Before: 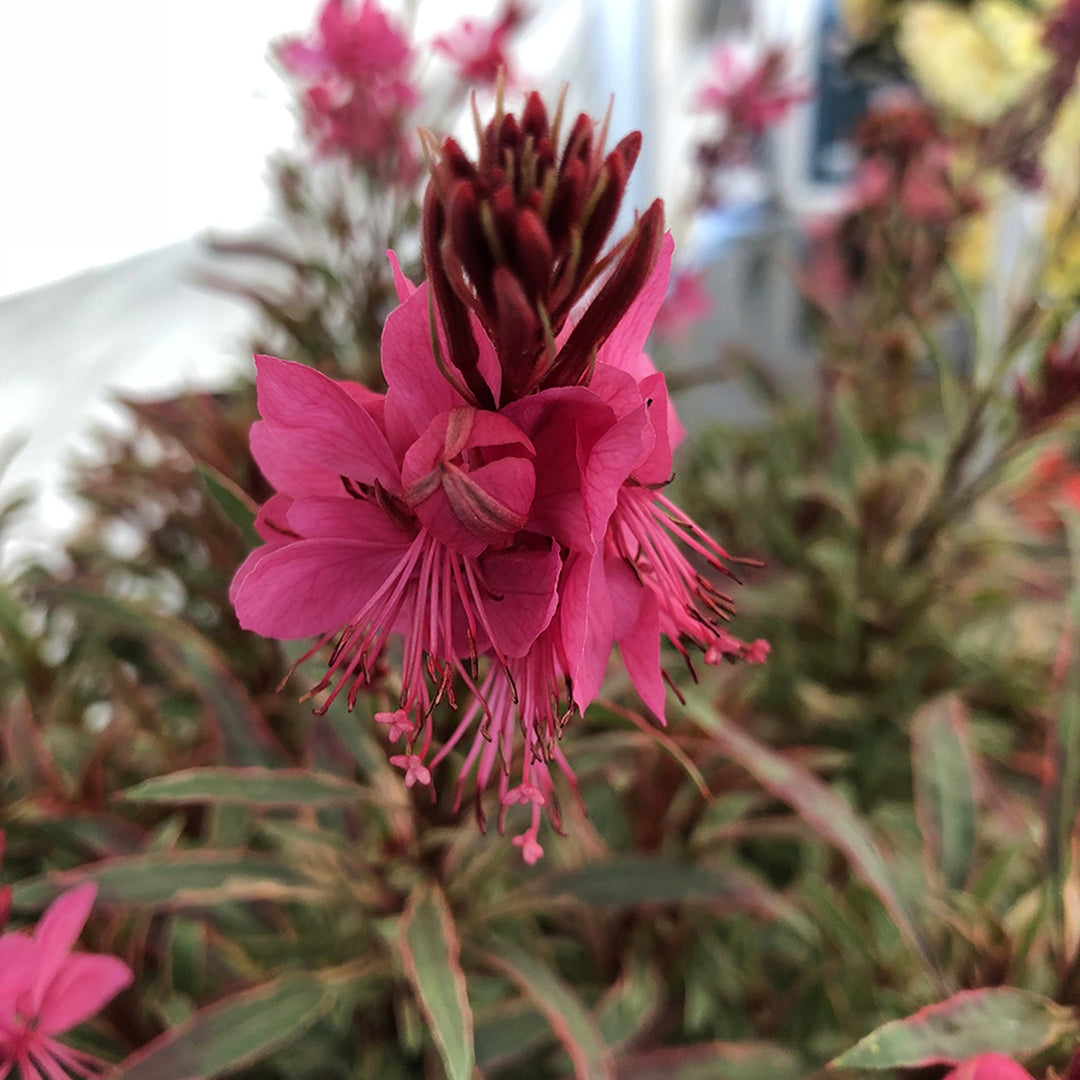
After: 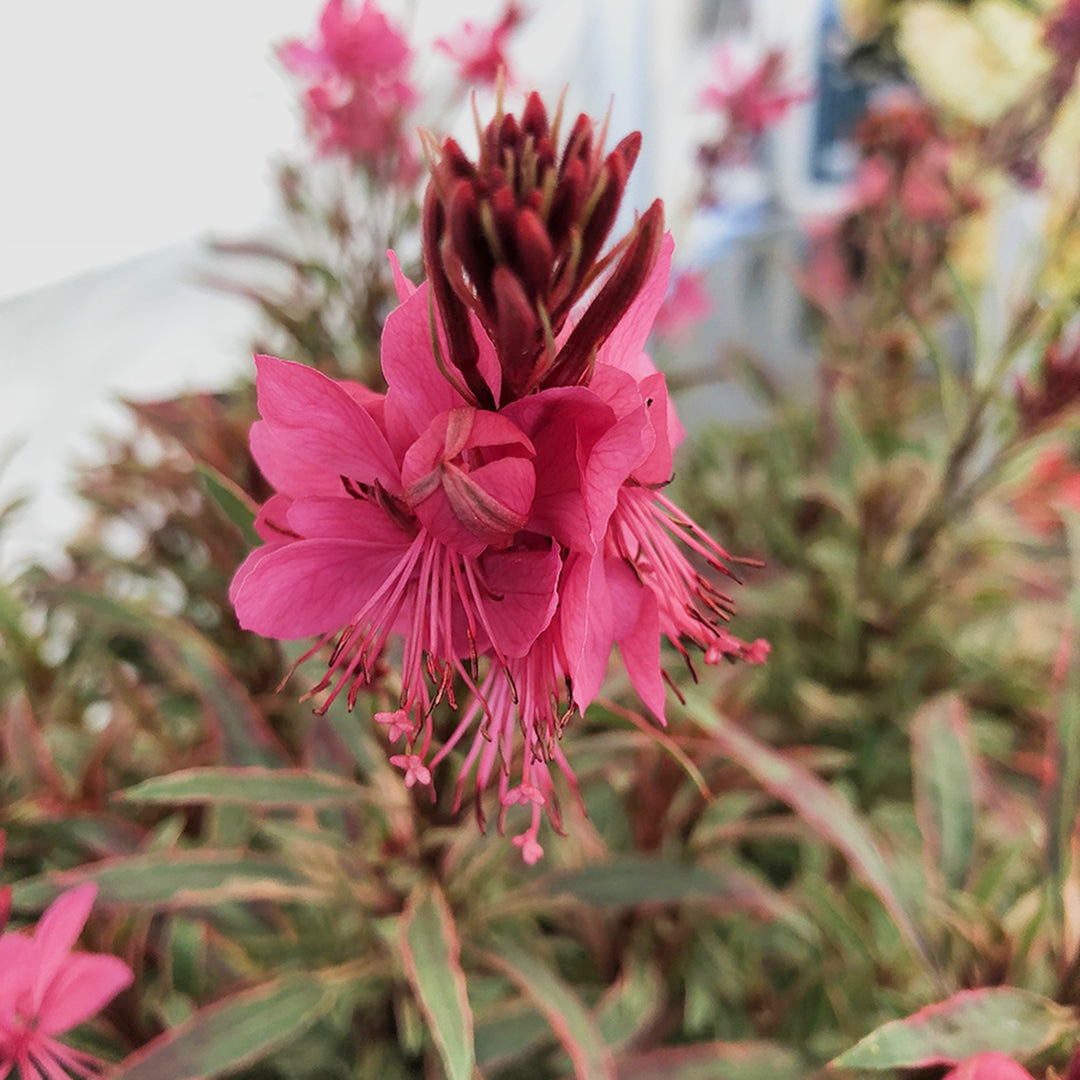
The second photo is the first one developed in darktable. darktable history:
filmic rgb: black relative exposure -13 EV, threshold 3 EV, target white luminance 85%, hardness 6.3, latitude 42.11%, contrast 0.858, shadows ↔ highlights balance 8.63%, color science v4 (2020), enable highlight reconstruction true
exposure: exposure 0.766 EV, compensate highlight preservation false
